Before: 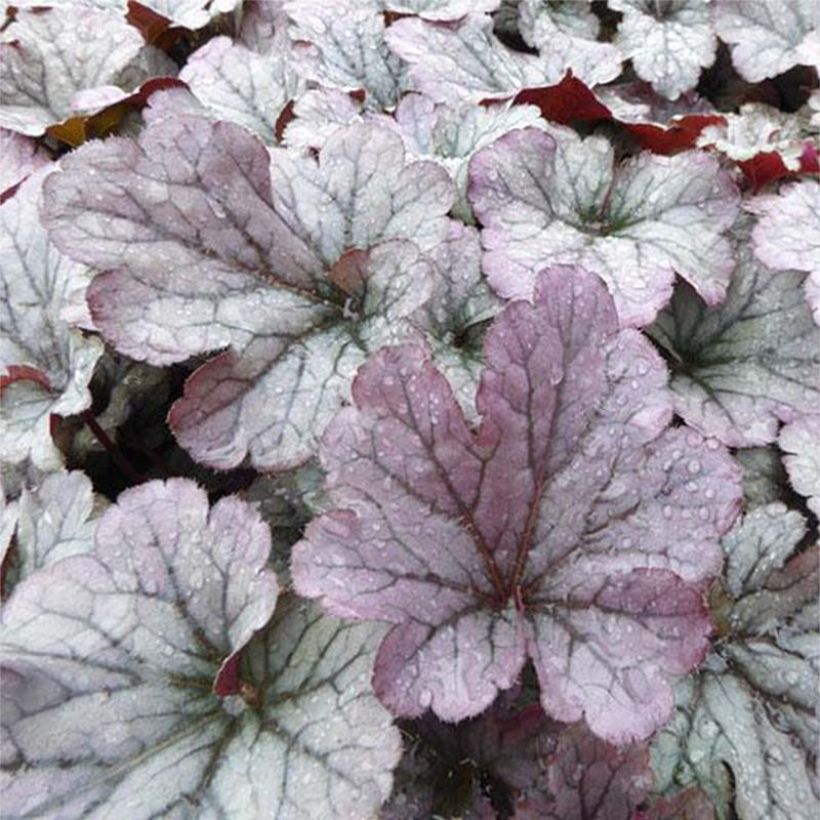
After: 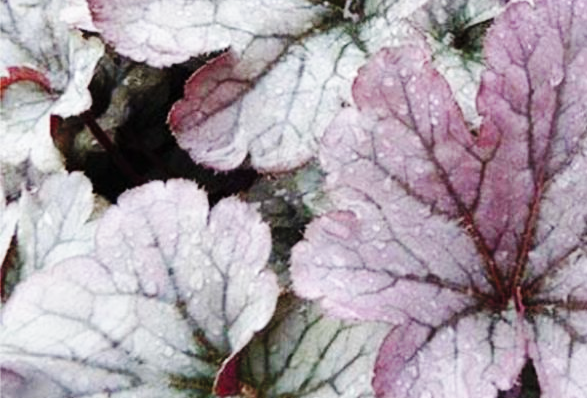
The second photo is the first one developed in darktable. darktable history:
tone equalizer: edges refinement/feathering 500, mask exposure compensation -1.57 EV, preserve details no
crop: top 36.474%, right 28.356%, bottom 14.901%
base curve: curves: ch0 [(0, 0) (0.036, 0.025) (0.121, 0.166) (0.206, 0.329) (0.605, 0.79) (1, 1)], preserve colors none
